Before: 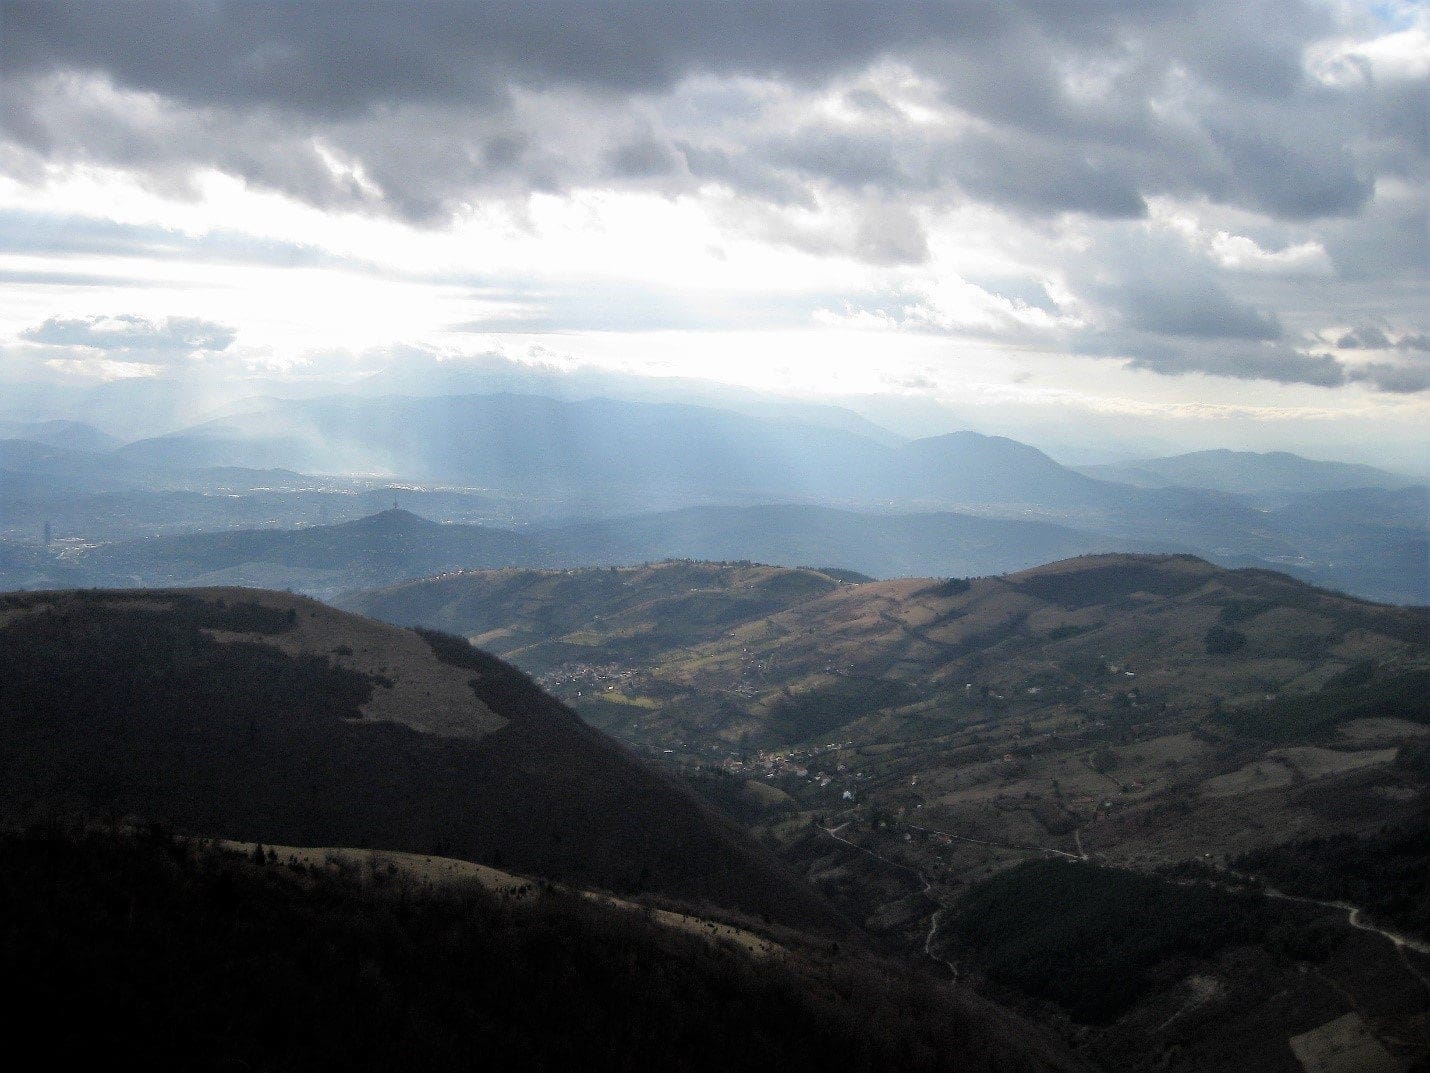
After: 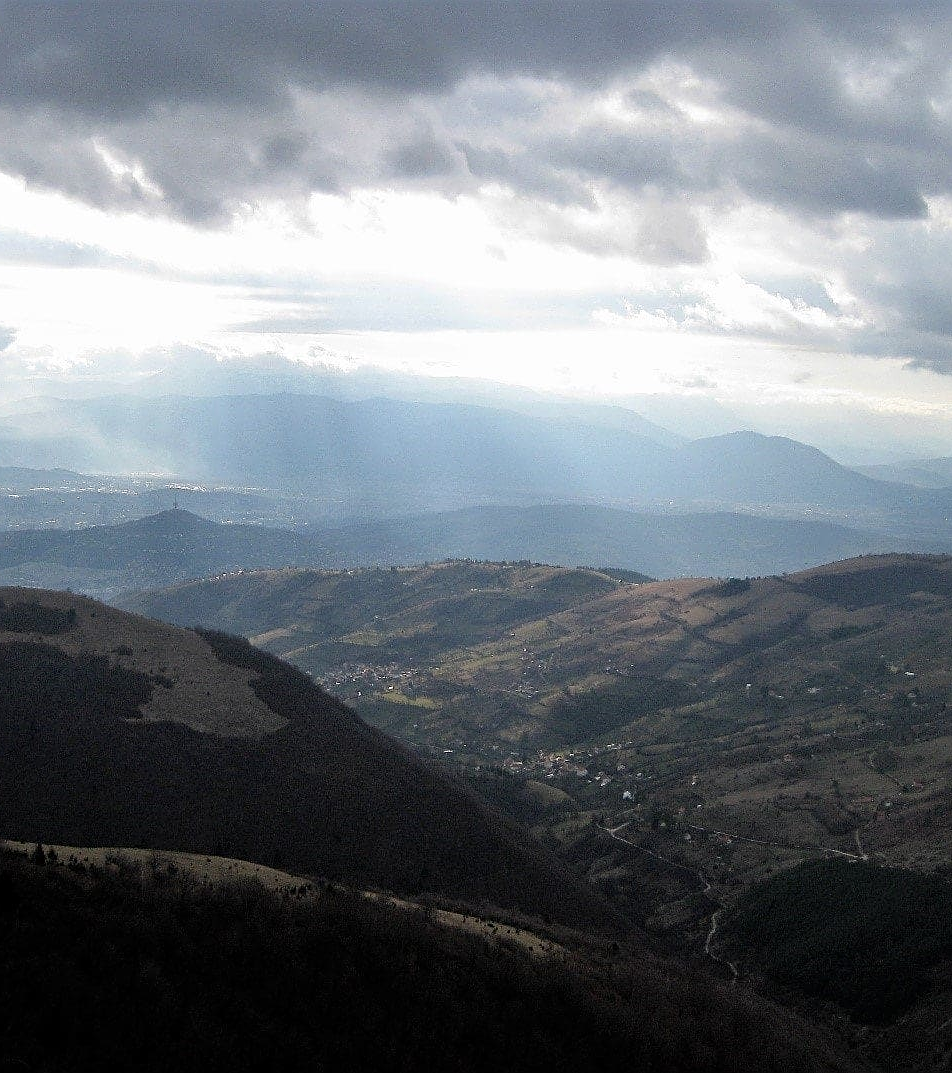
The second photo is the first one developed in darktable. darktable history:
sharpen: on, module defaults
crop and rotate: left 15.432%, right 17.941%
contrast brightness saturation: saturation -0.049
